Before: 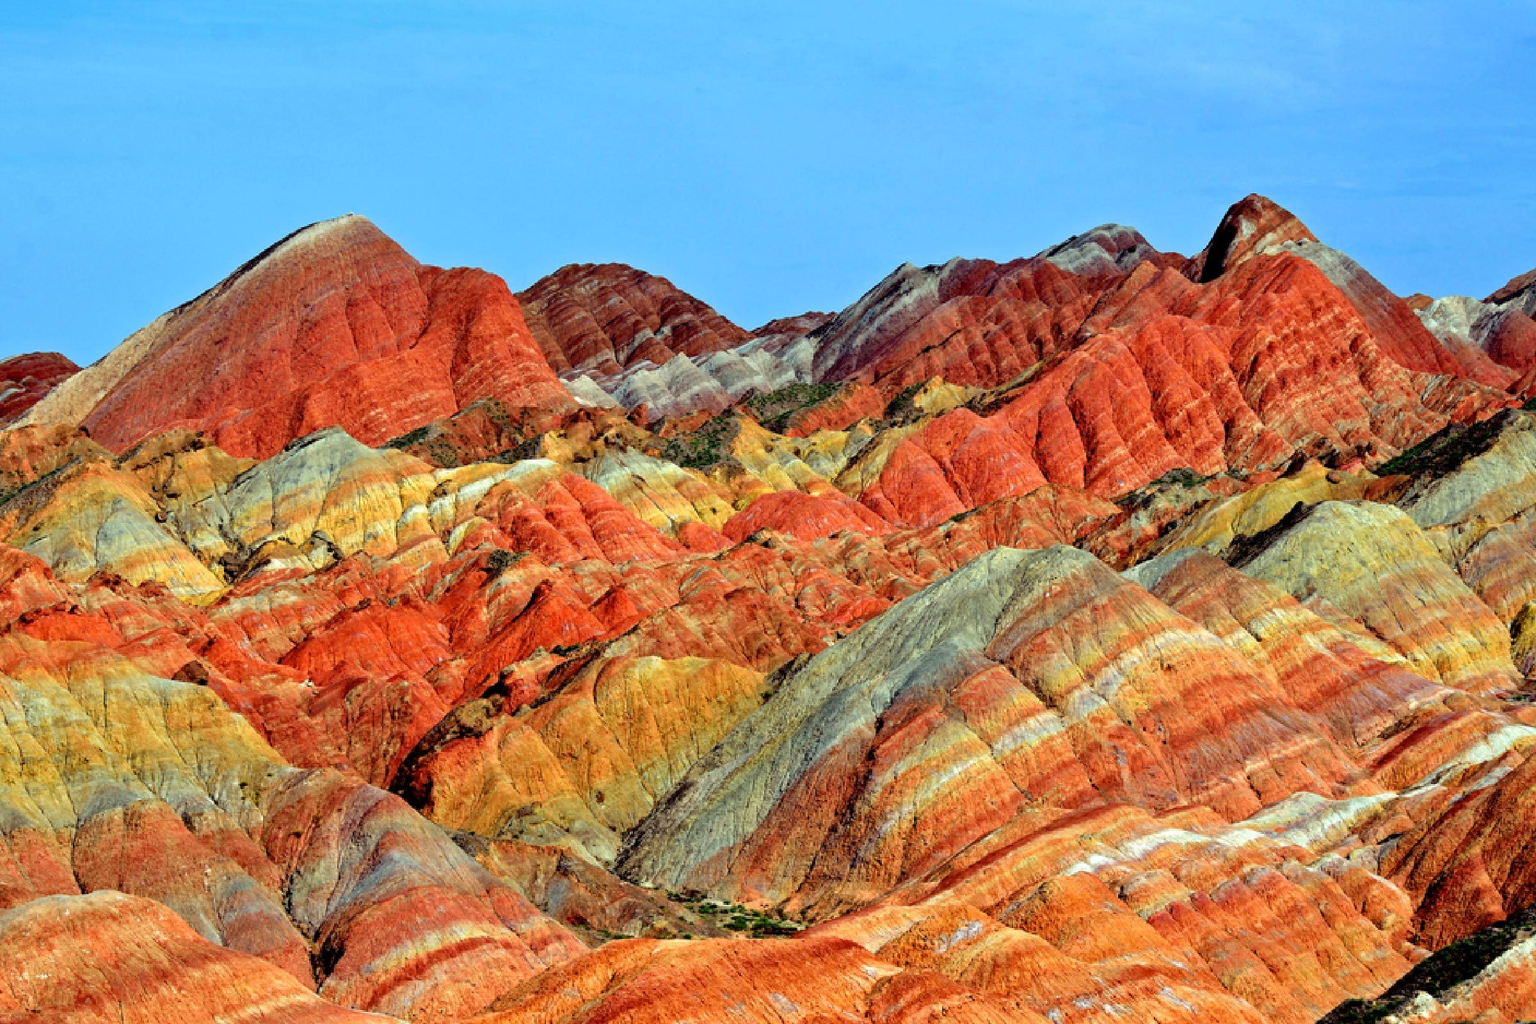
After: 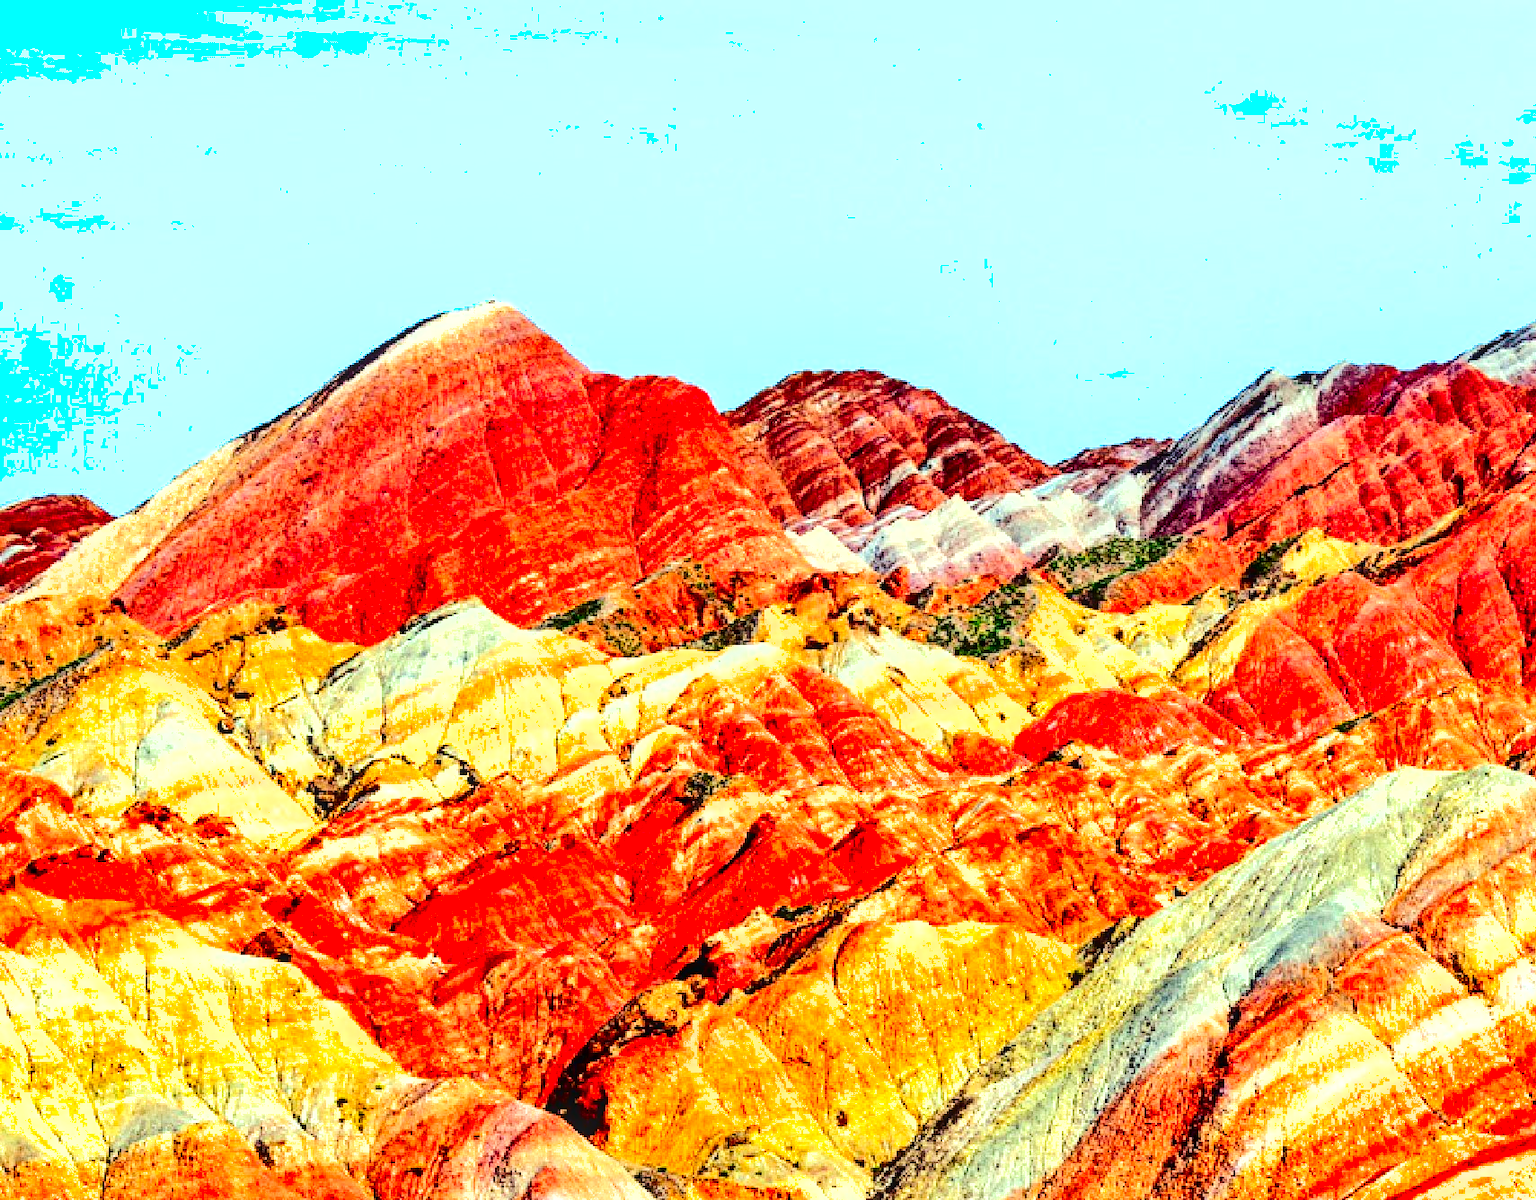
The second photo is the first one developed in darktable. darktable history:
levels: white 99.89%, levels [0, 0.492, 0.984]
local contrast: on, module defaults
crop: right 28.735%, bottom 16.473%
shadows and highlights: soften with gaussian
exposure: black level correction 0, exposure 1 EV, compensate exposure bias true, compensate highlight preservation false
contrast brightness saturation: contrast 0.221, brightness -0.185, saturation 0.237
tone equalizer: -7 EV 0.16 EV, -6 EV 0.592 EV, -5 EV 1.17 EV, -4 EV 1.37 EV, -3 EV 1.12 EV, -2 EV 0.6 EV, -1 EV 0.159 EV, edges refinement/feathering 500, mask exposure compensation -1.57 EV, preserve details no
